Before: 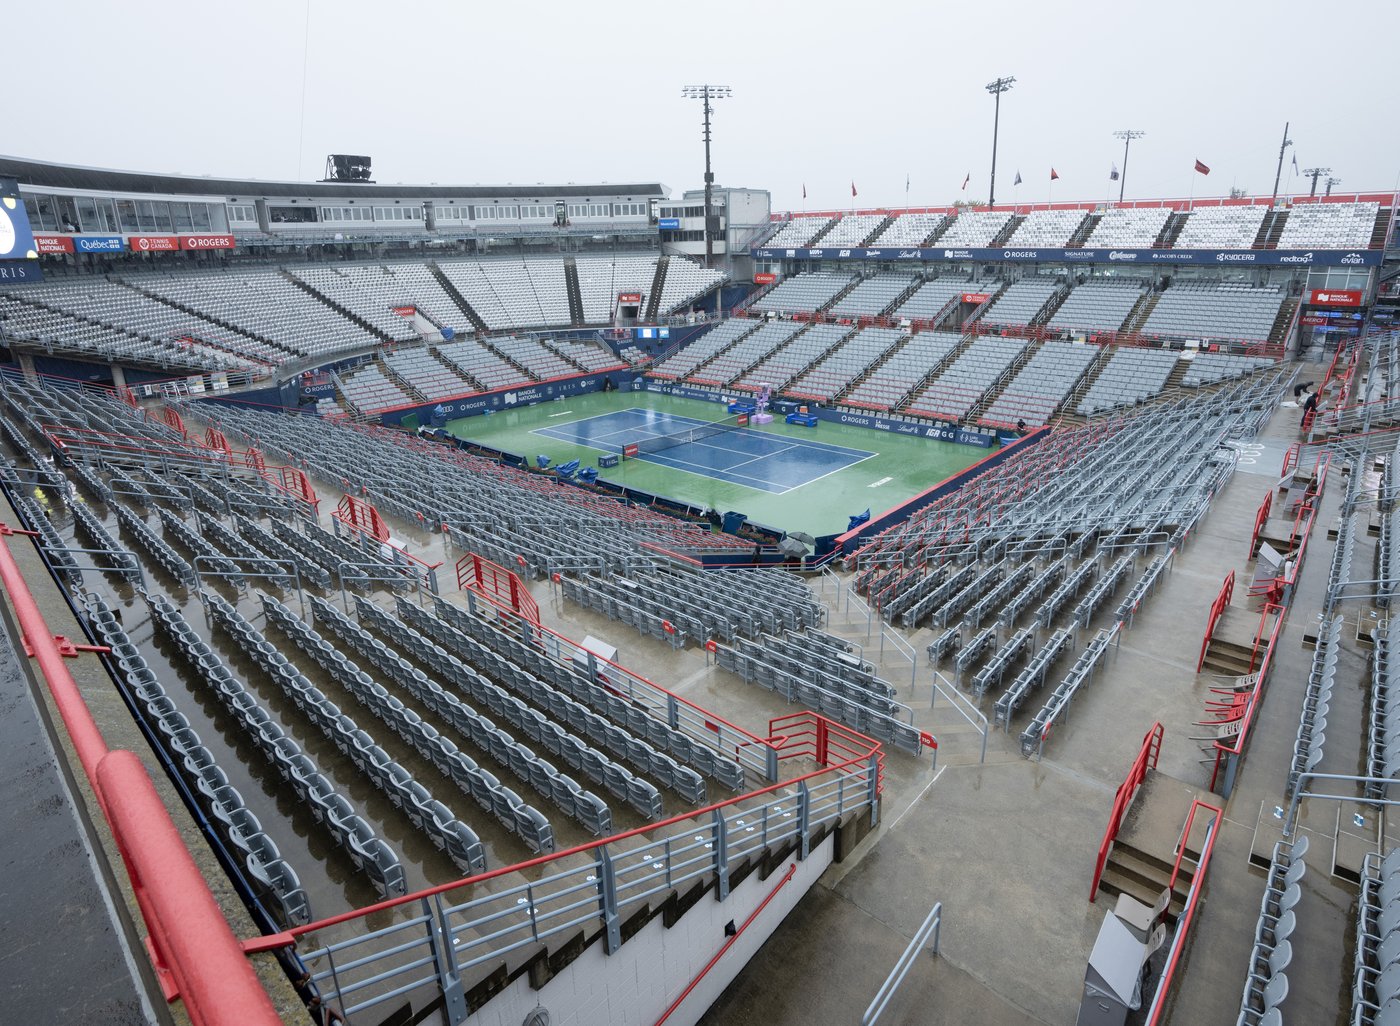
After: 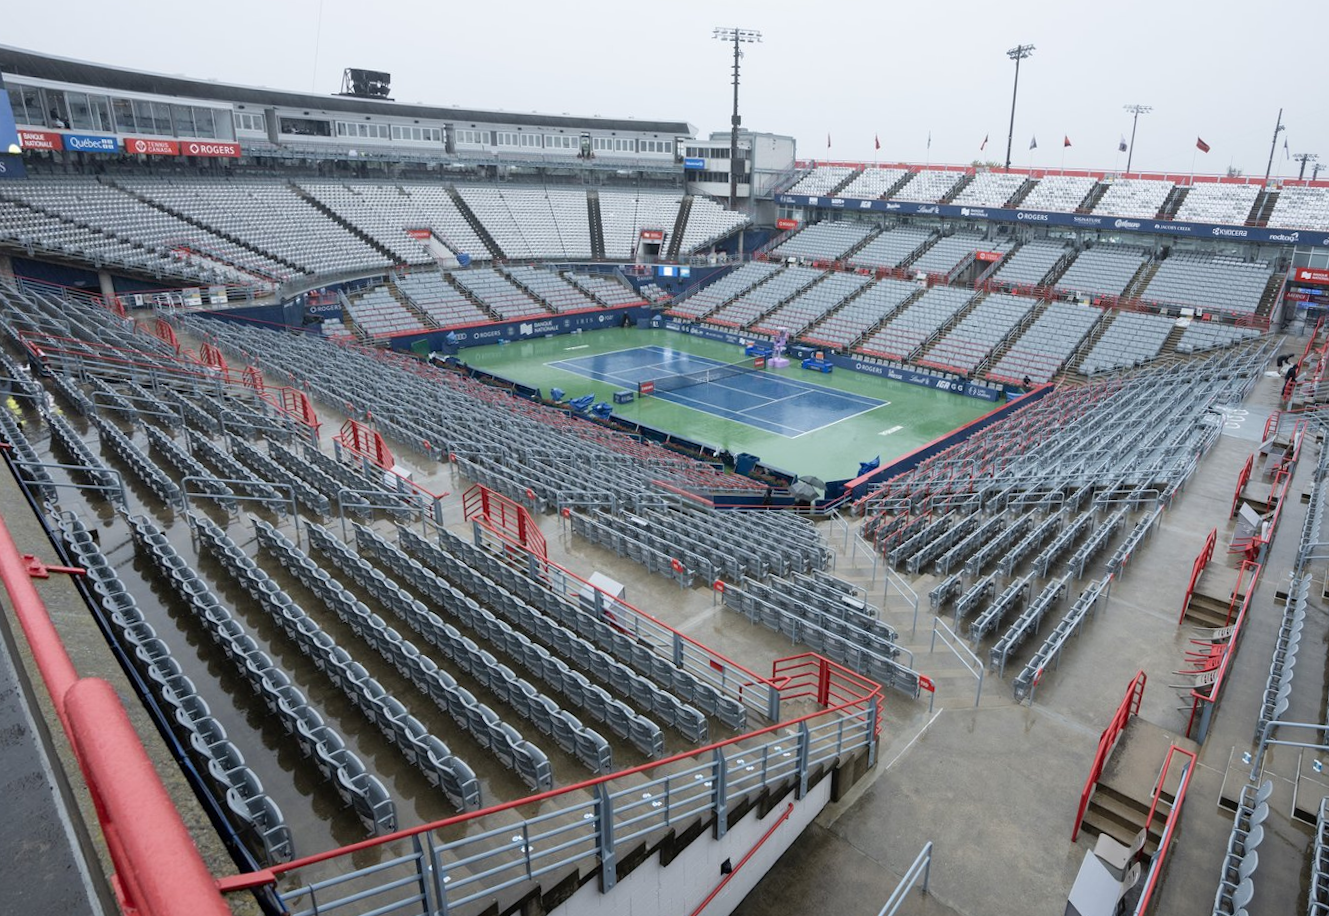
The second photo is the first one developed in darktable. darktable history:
crop and rotate: angle -1.69°
rotate and perspective: rotation 0.679°, lens shift (horizontal) 0.136, crop left 0.009, crop right 0.991, crop top 0.078, crop bottom 0.95
